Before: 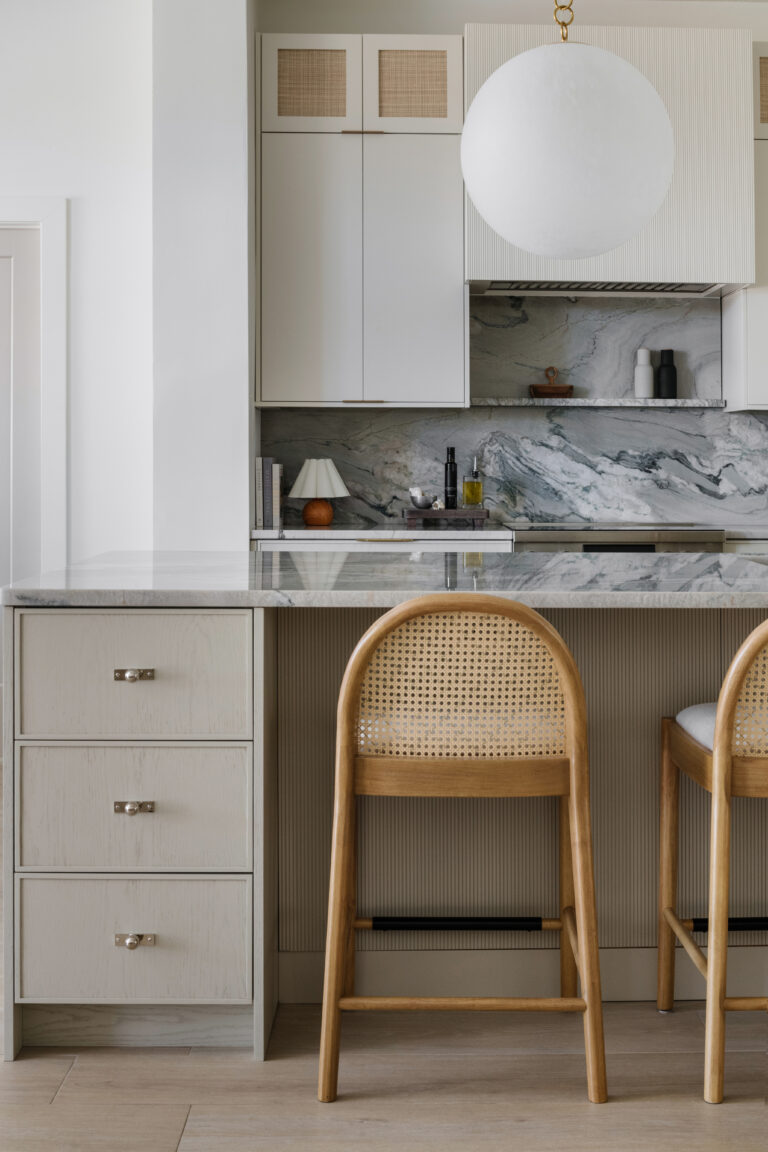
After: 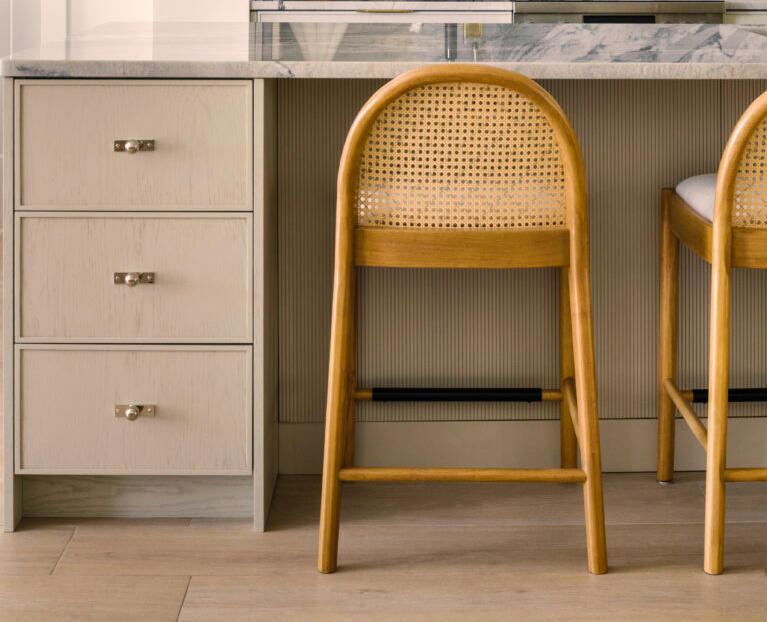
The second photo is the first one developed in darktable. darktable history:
crop and rotate: top 45.945%, right 0.096%
color balance rgb: highlights gain › chroma 3.765%, highlights gain › hue 59.95°, perceptual saturation grading › global saturation 30.324%, global vibrance 20%
shadows and highlights: radius 111.44, shadows 51.49, white point adjustment 8.99, highlights -5.36, shadows color adjustment 97.67%, soften with gaussian
